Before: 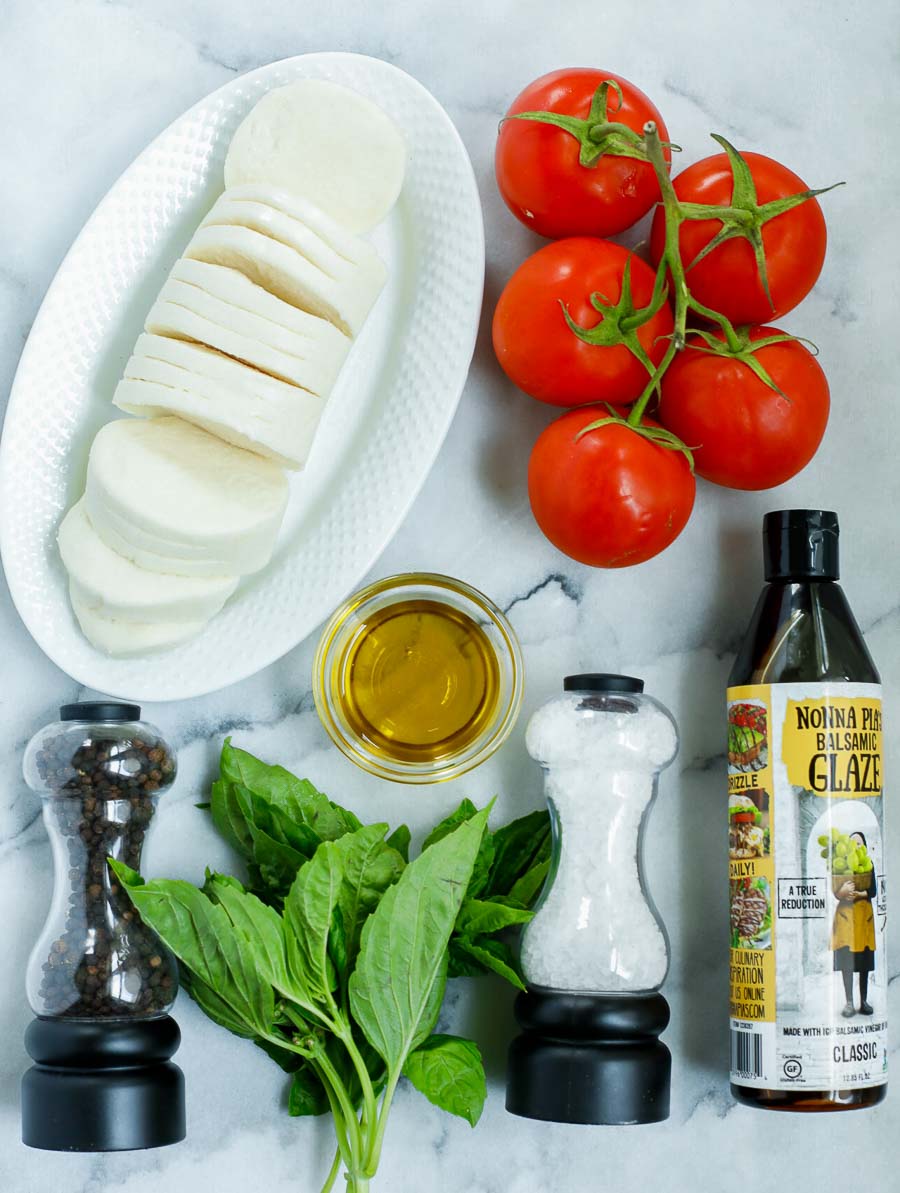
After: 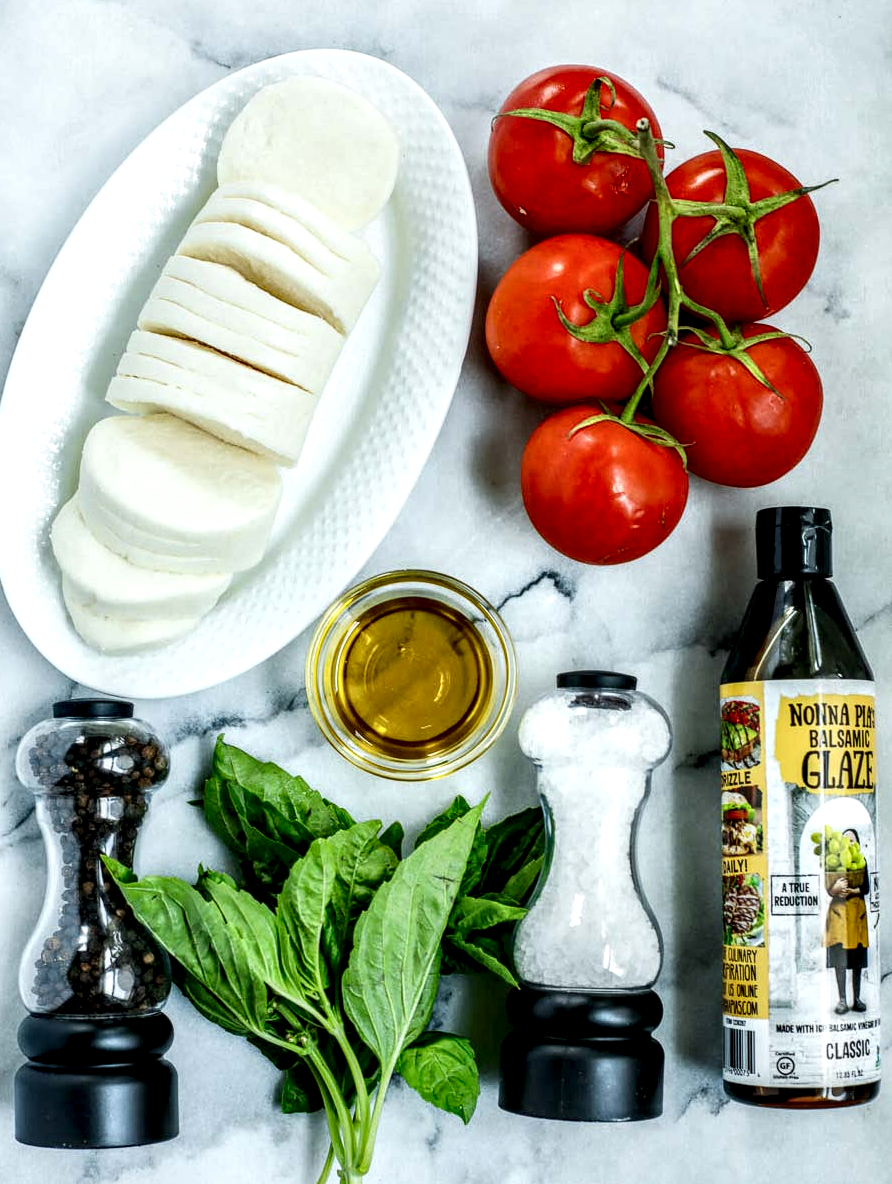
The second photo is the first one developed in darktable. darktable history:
local contrast: highlights 19%, detail 187%
contrast equalizer: octaves 7, y [[0.6 ×6], [0.55 ×6], [0 ×6], [0 ×6], [0 ×6]], mix 0.167
crop and rotate: left 0.823%, top 0.29%, bottom 0.397%
contrast brightness saturation: contrast 0.149, brightness 0.049
